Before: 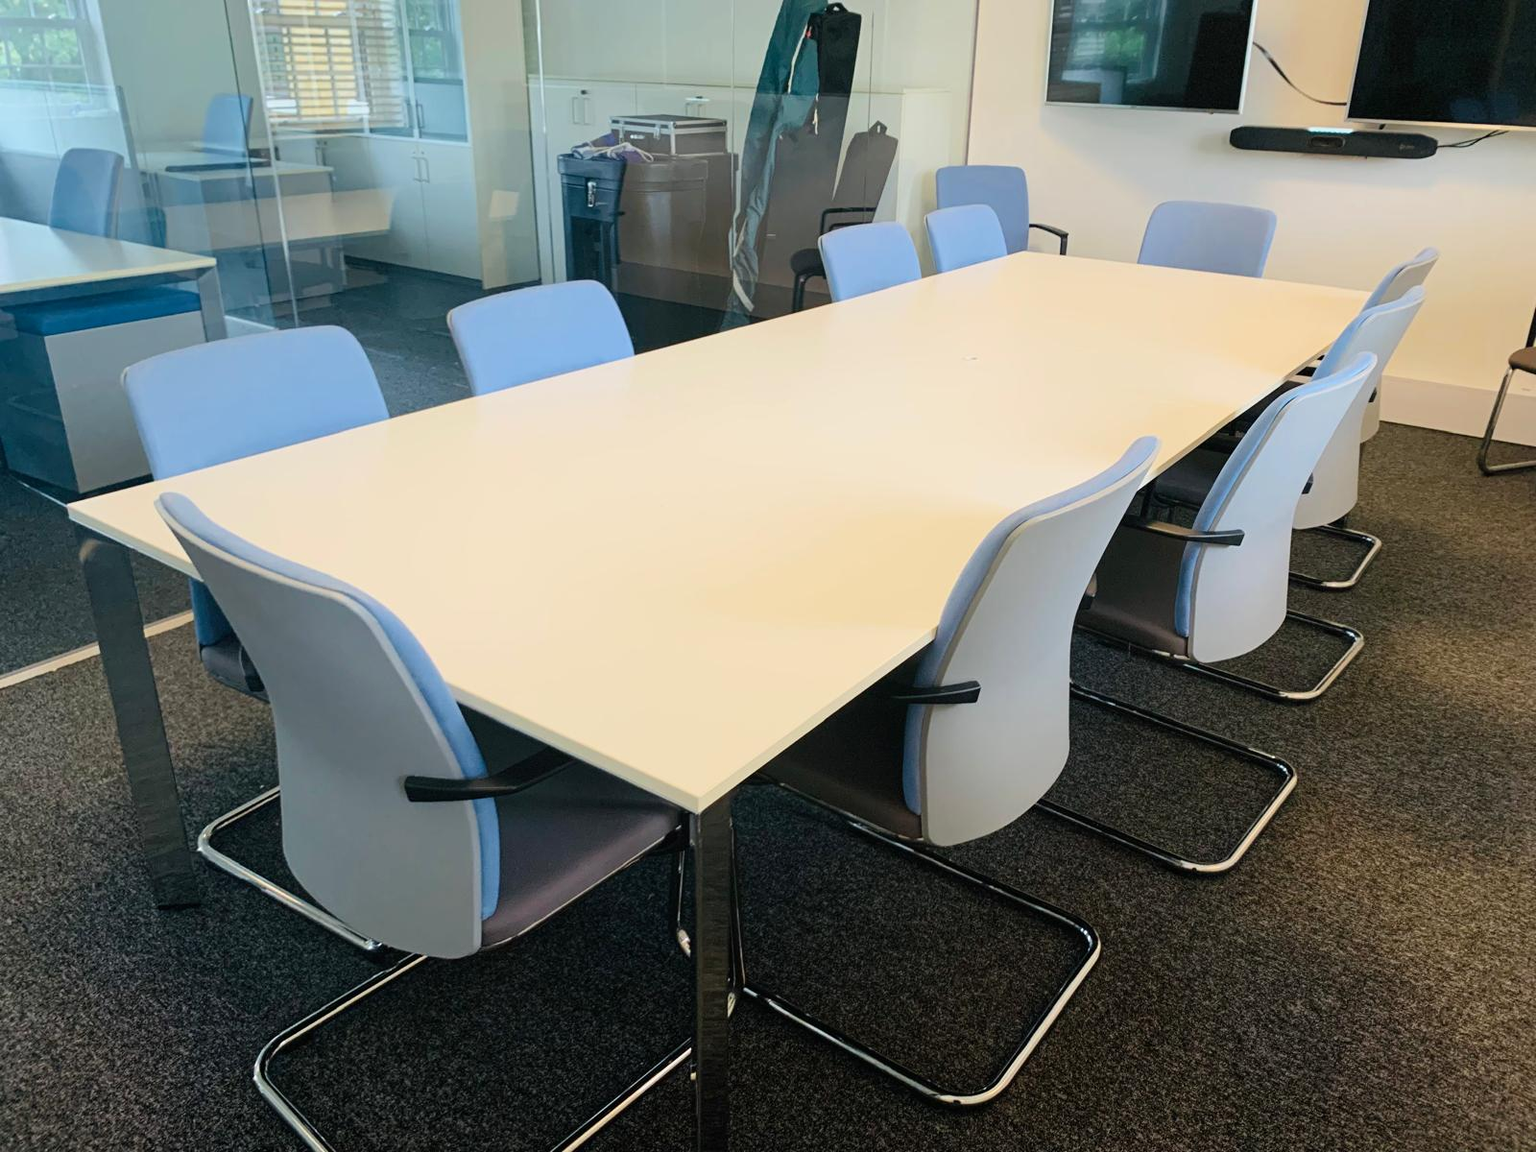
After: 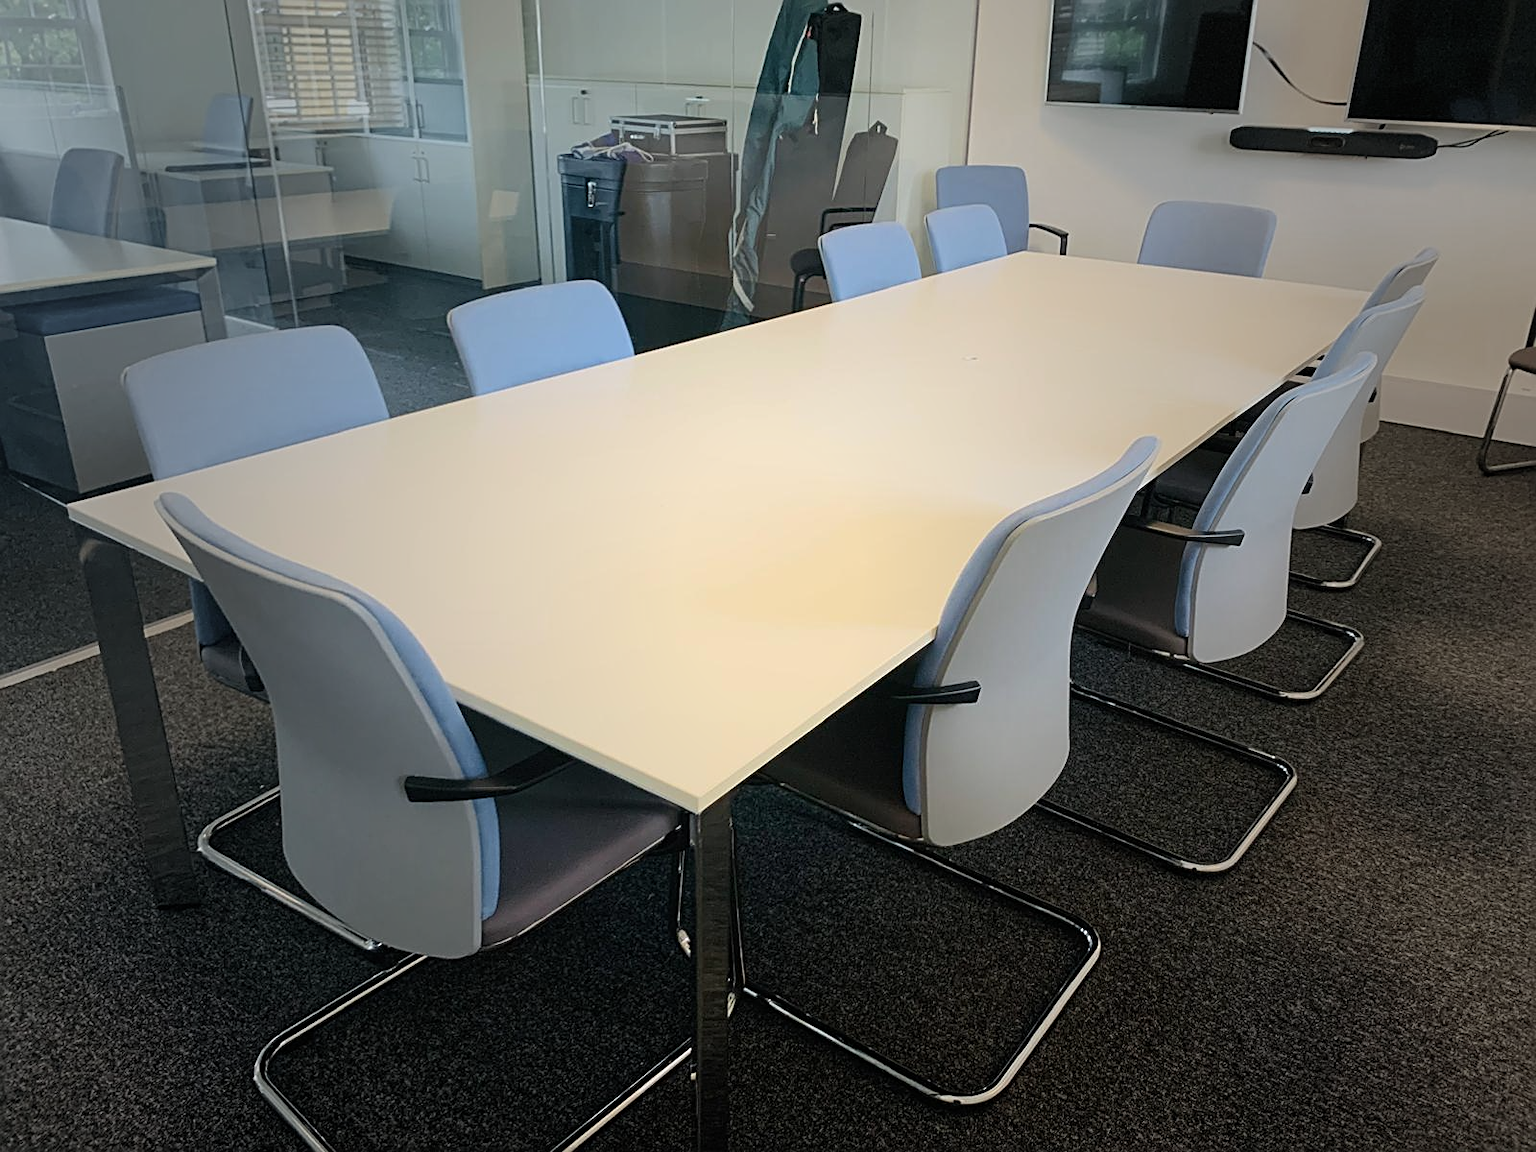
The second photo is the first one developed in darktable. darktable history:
sharpen: on, module defaults
vignetting: fall-off start 16.85%, fall-off radius 99%, width/height ratio 0.712
